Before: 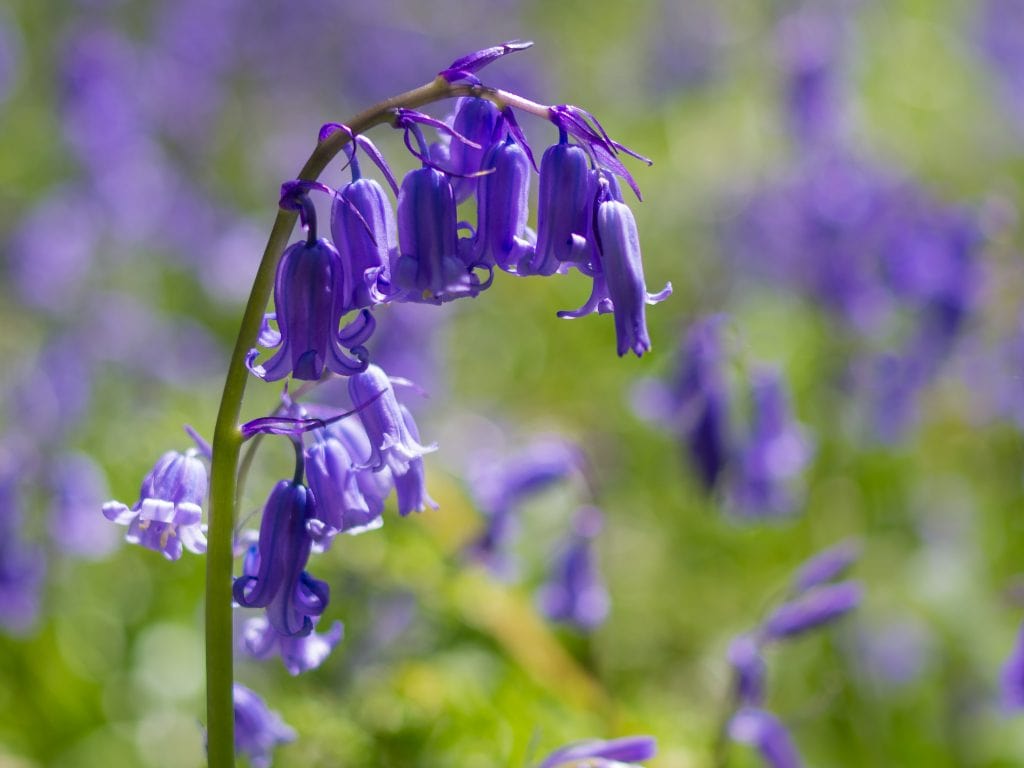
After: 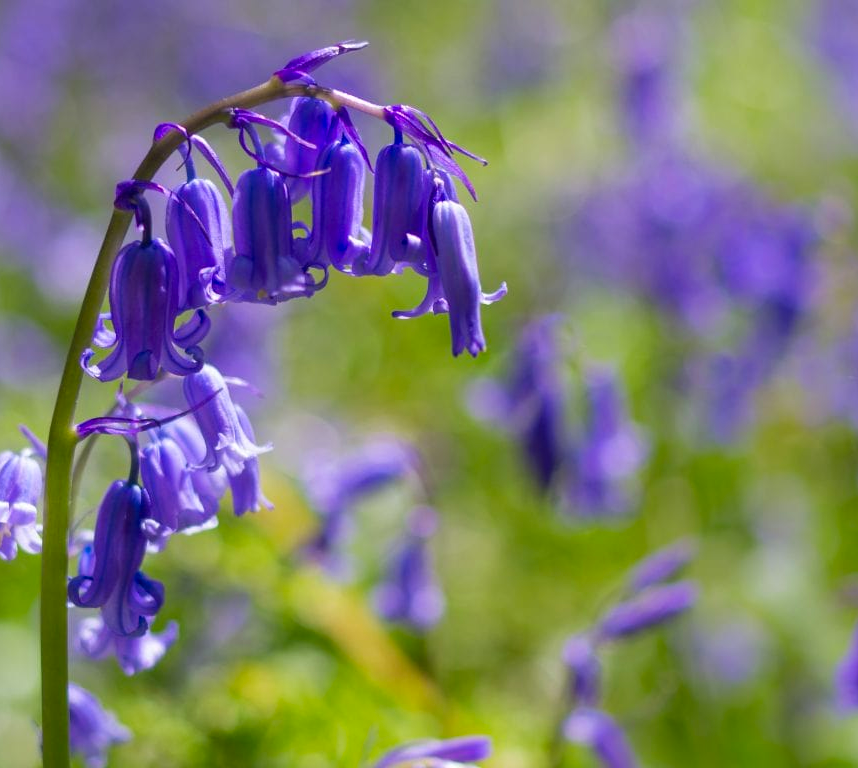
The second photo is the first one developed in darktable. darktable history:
crop: left 16.119%
contrast brightness saturation: contrast 0.041, saturation 0.153
